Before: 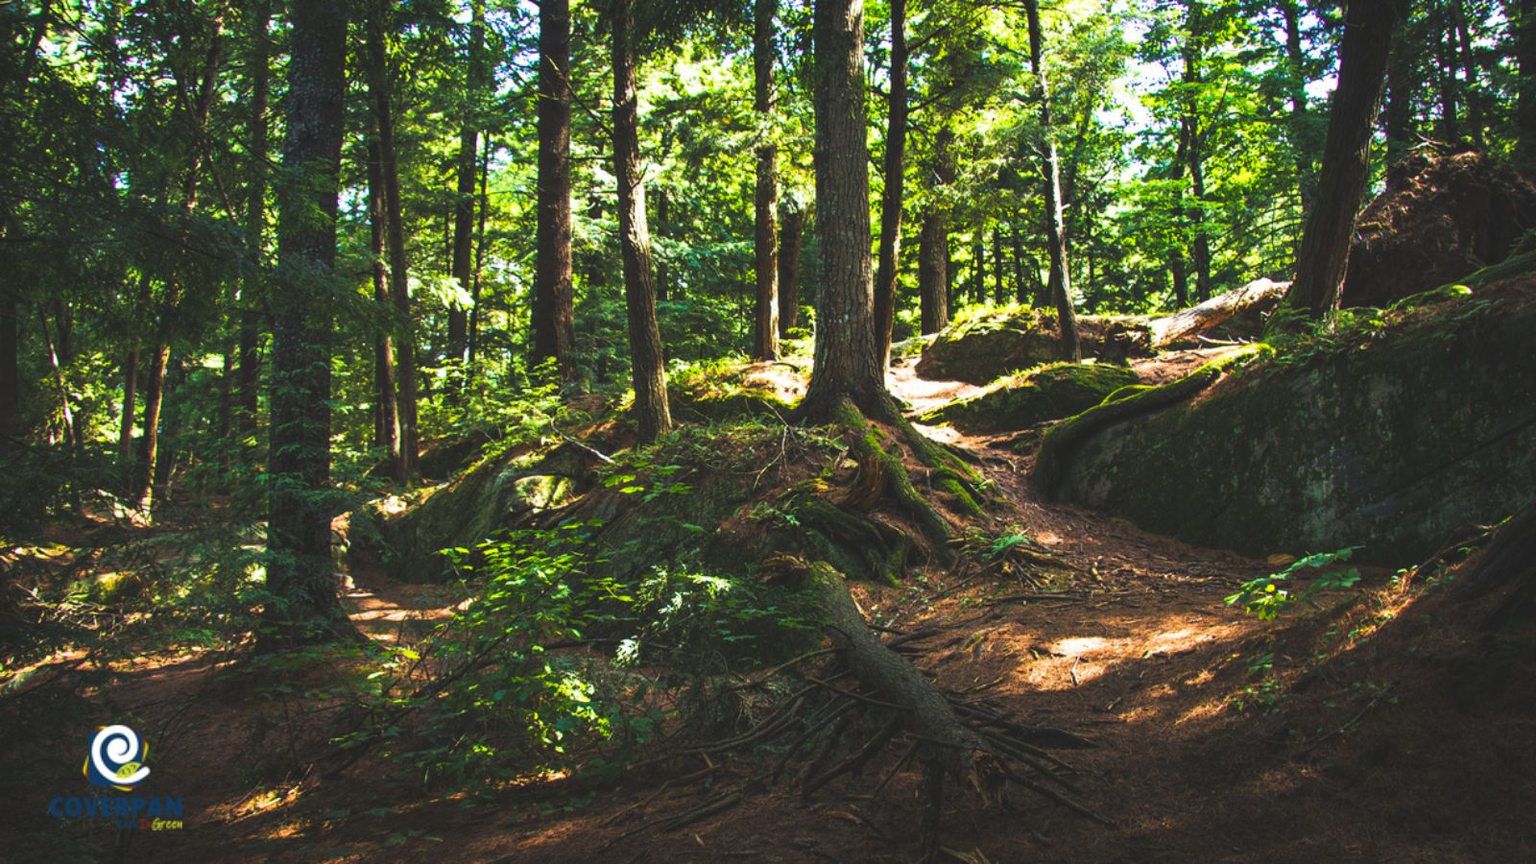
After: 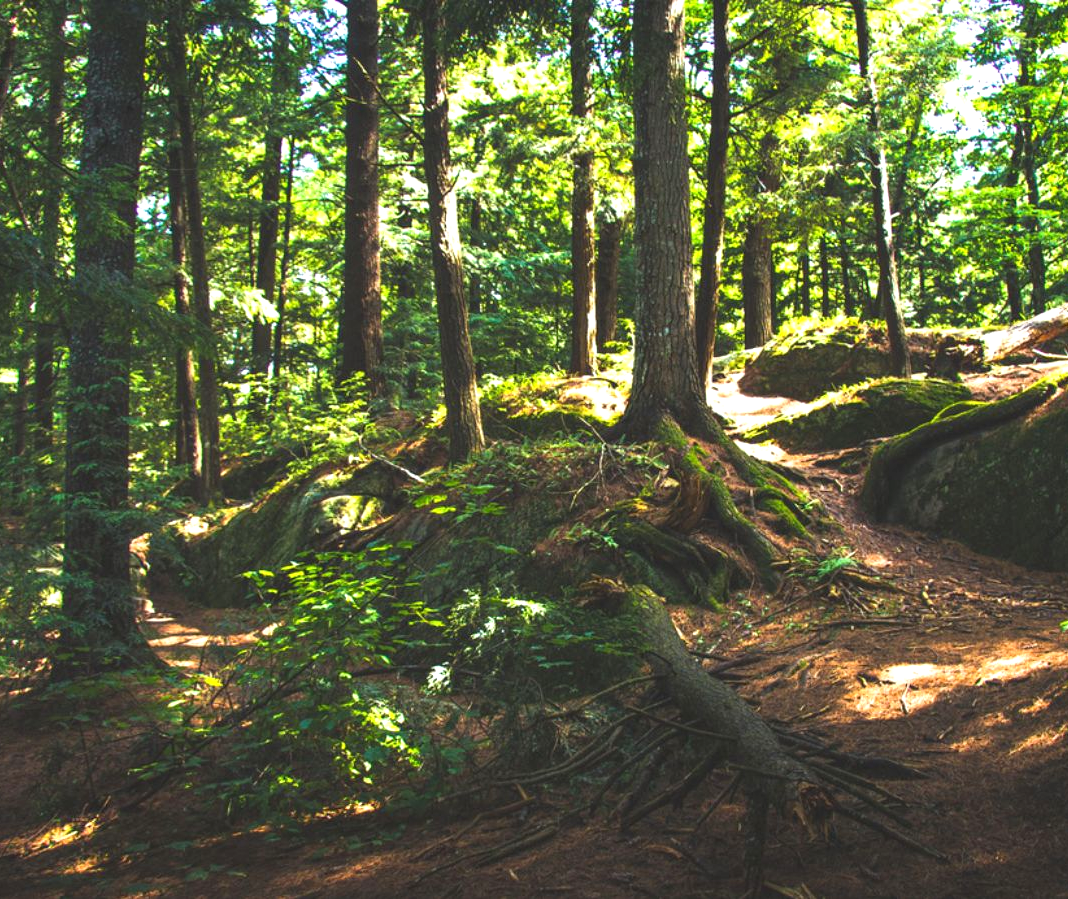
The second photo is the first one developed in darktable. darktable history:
exposure: black level correction 0.001, exposure 0.498 EV, compensate exposure bias true, compensate highlight preservation false
crop and rotate: left 13.528%, right 19.705%
